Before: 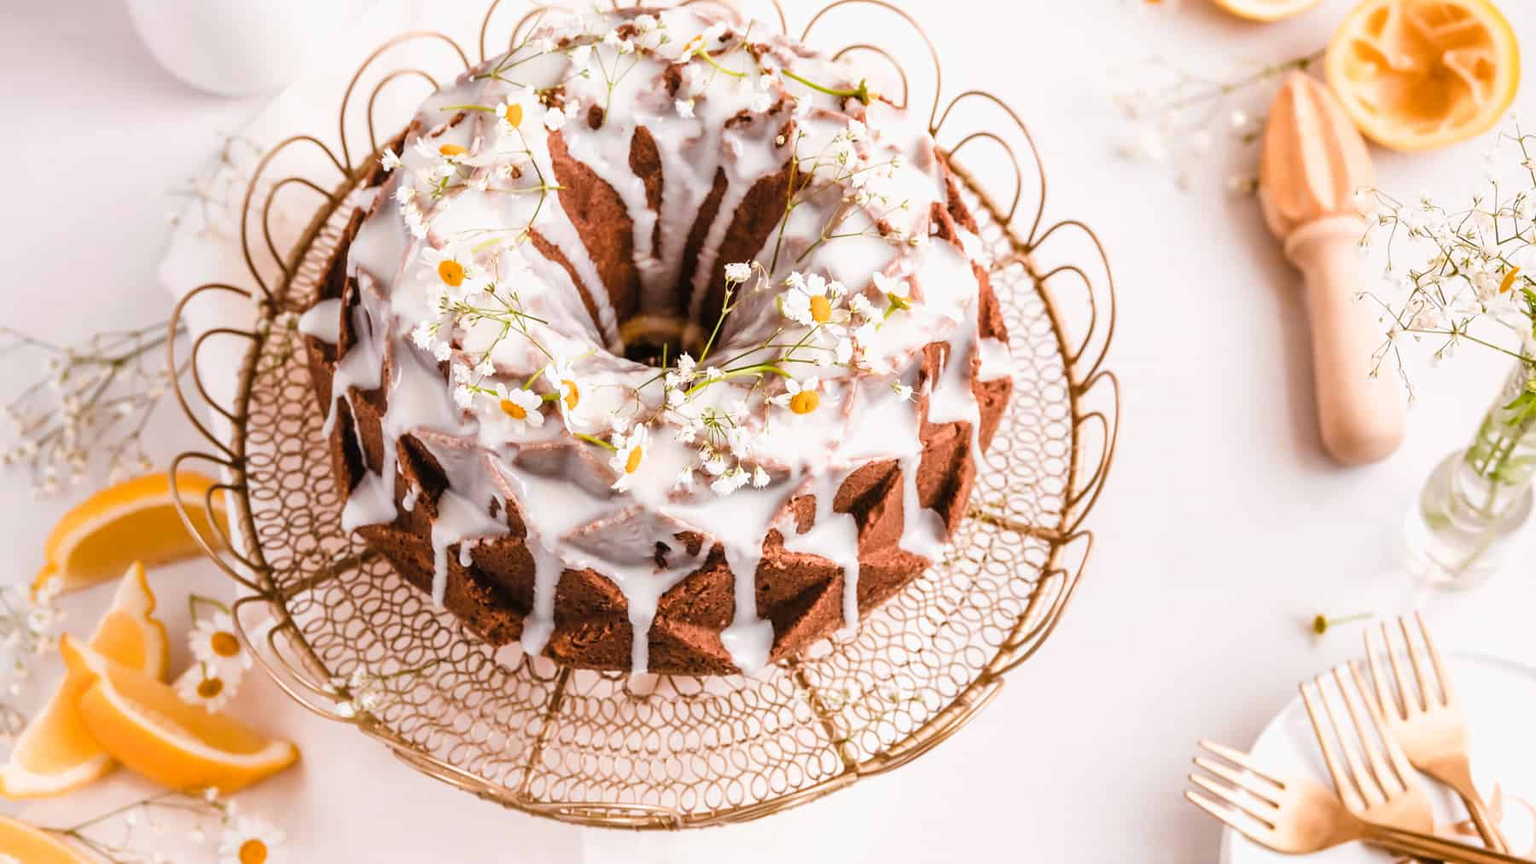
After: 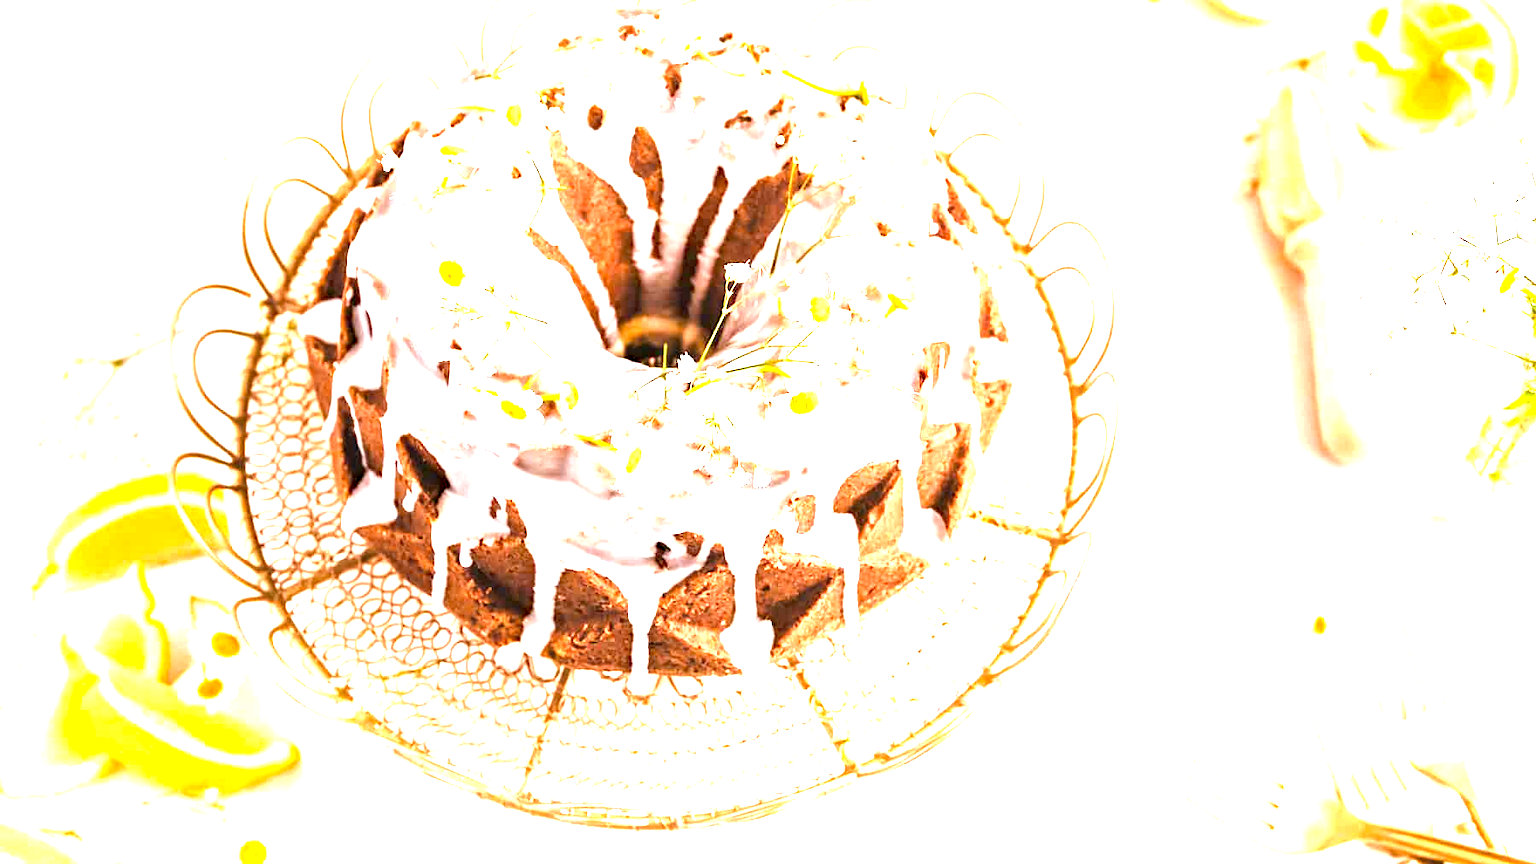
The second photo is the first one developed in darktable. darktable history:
exposure: exposure 2.255 EV, compensate highlight preservation false
haze removal: adaptive false
